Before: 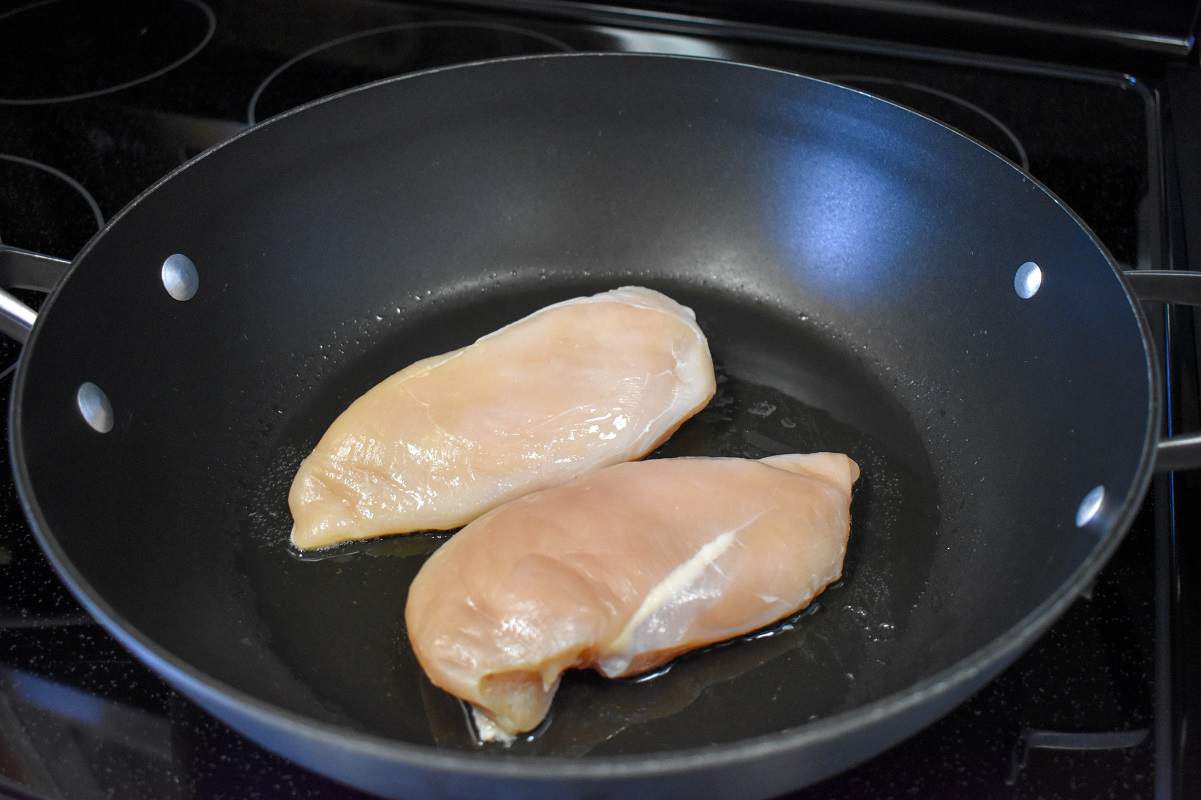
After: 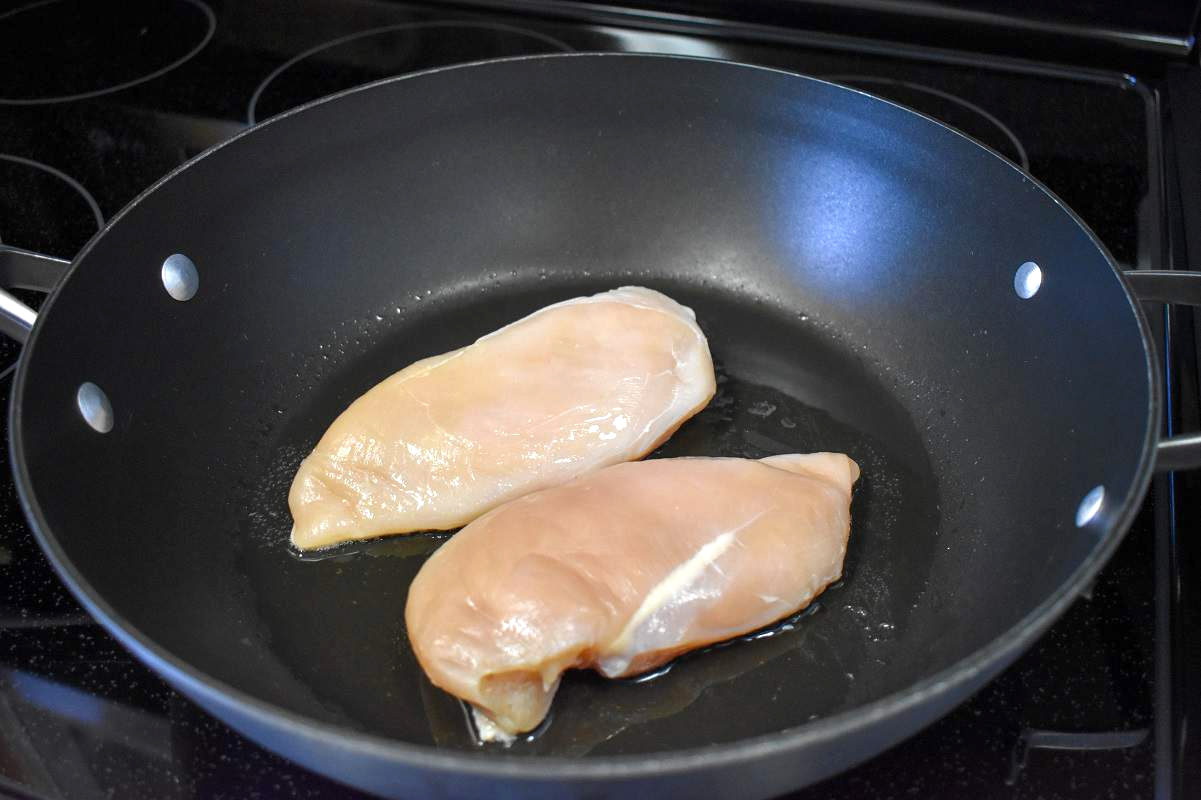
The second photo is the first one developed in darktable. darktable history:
exposure: exposure 0.289 EV, compensate highlight preservation false
